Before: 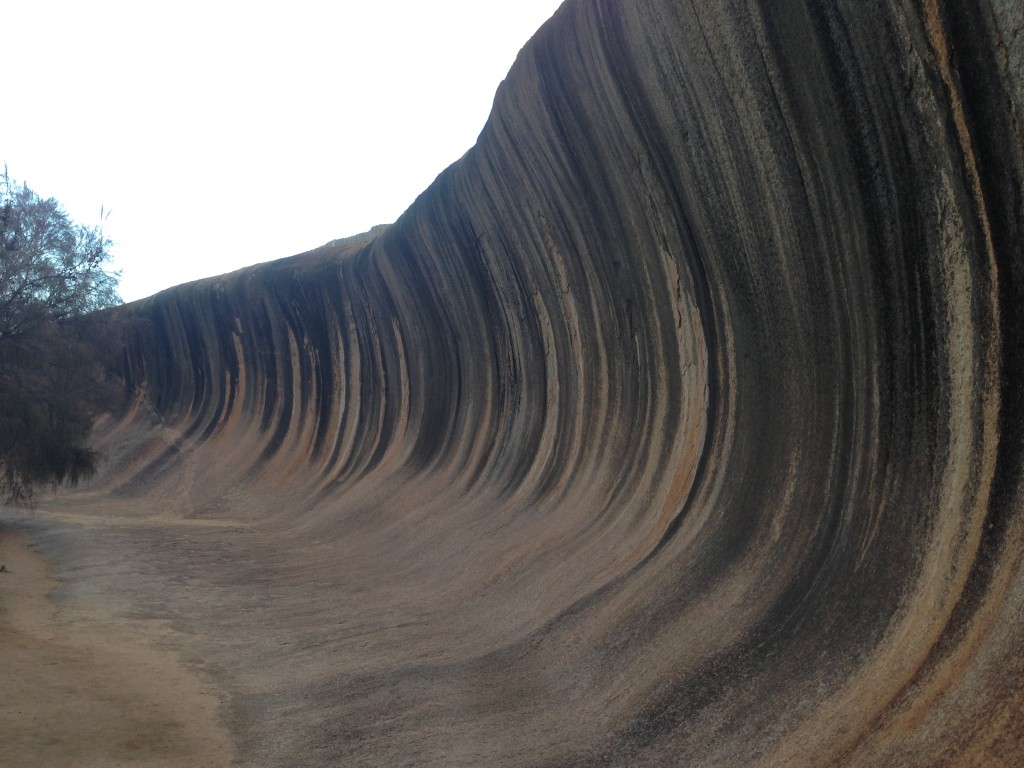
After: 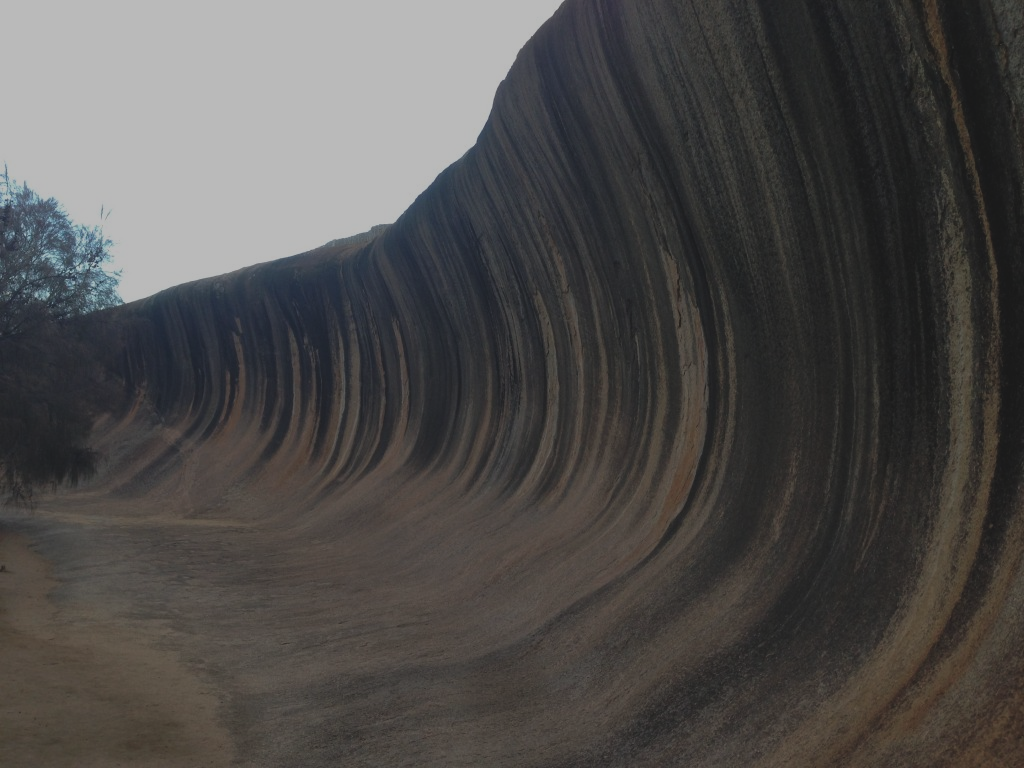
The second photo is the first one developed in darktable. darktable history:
exposure: black level correction -0.017, exposure -1.039 EV, compensate highlight preservation false
